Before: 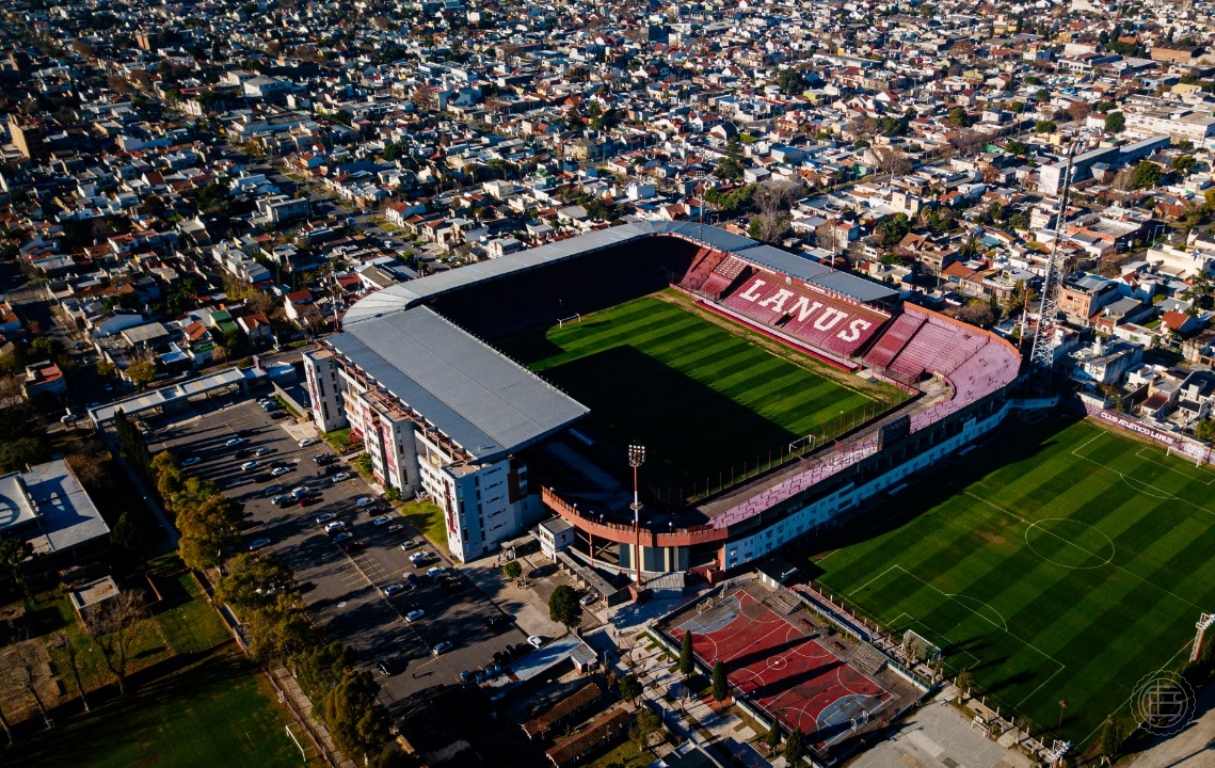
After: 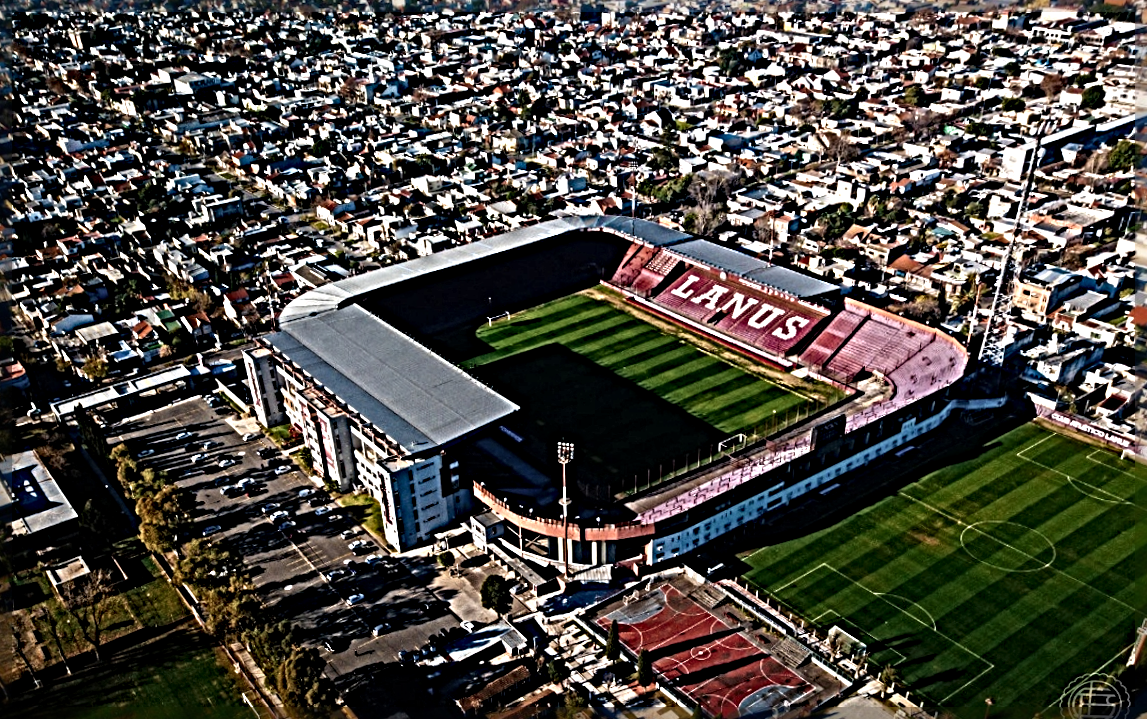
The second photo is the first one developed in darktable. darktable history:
sharpen: radius 6.3, amount 1.8, threshold 0
rotate and perspective: rotation 0.062°, lens shift (vertical) 0.115, lens shift (horizontal) -0.133, crop left 0.047, crop right 0.94, crop top 0.061, crop bottom 0.94
